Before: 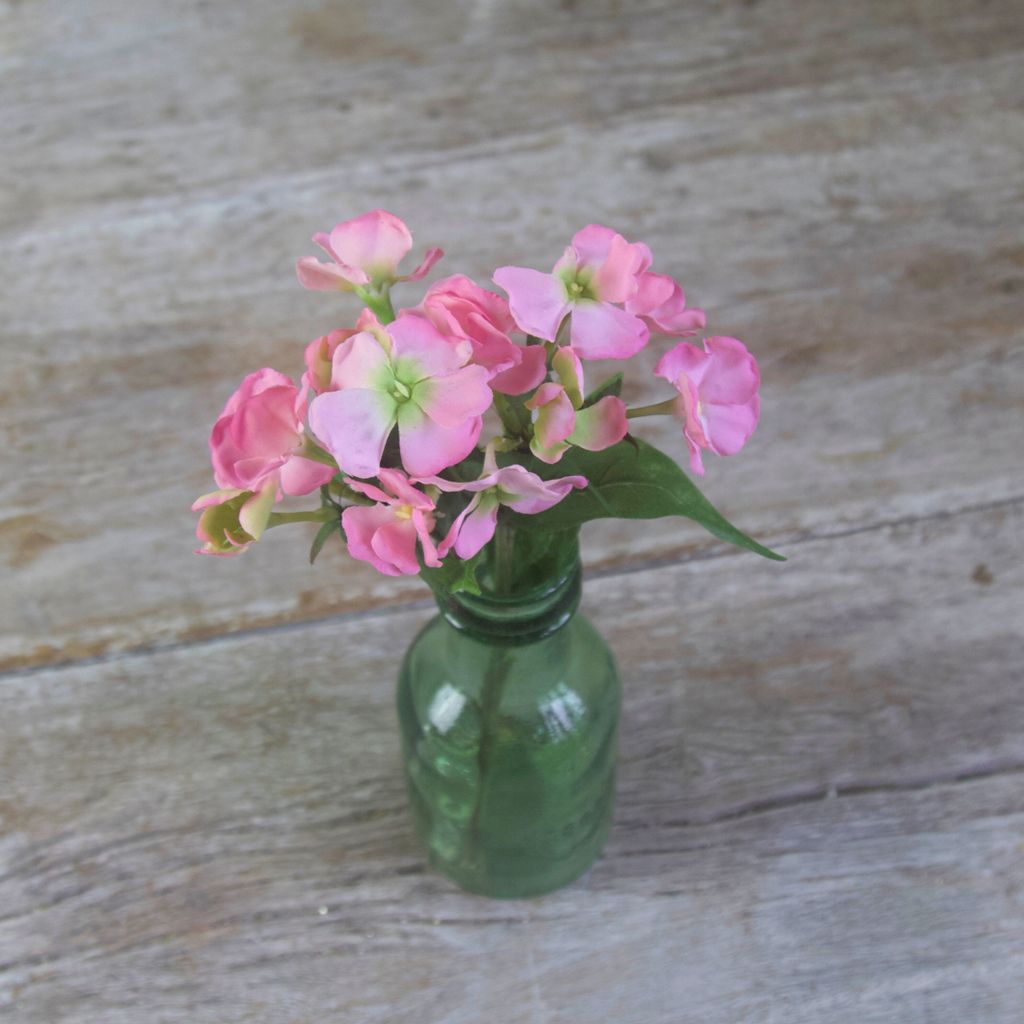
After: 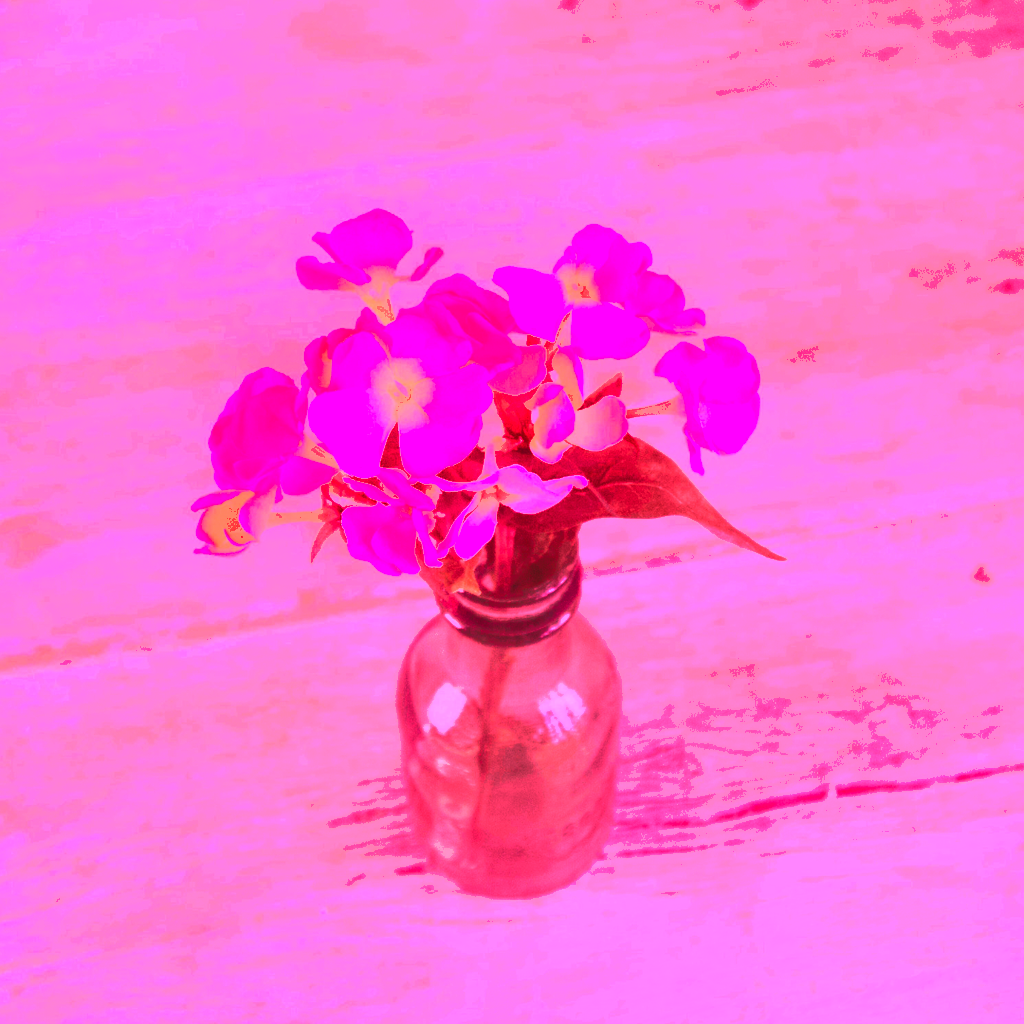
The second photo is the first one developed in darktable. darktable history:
shadows and highlights: shadows 37.27, highlights -28.18, soften with gaussian
white balance: red 4.26, blue 1.802
